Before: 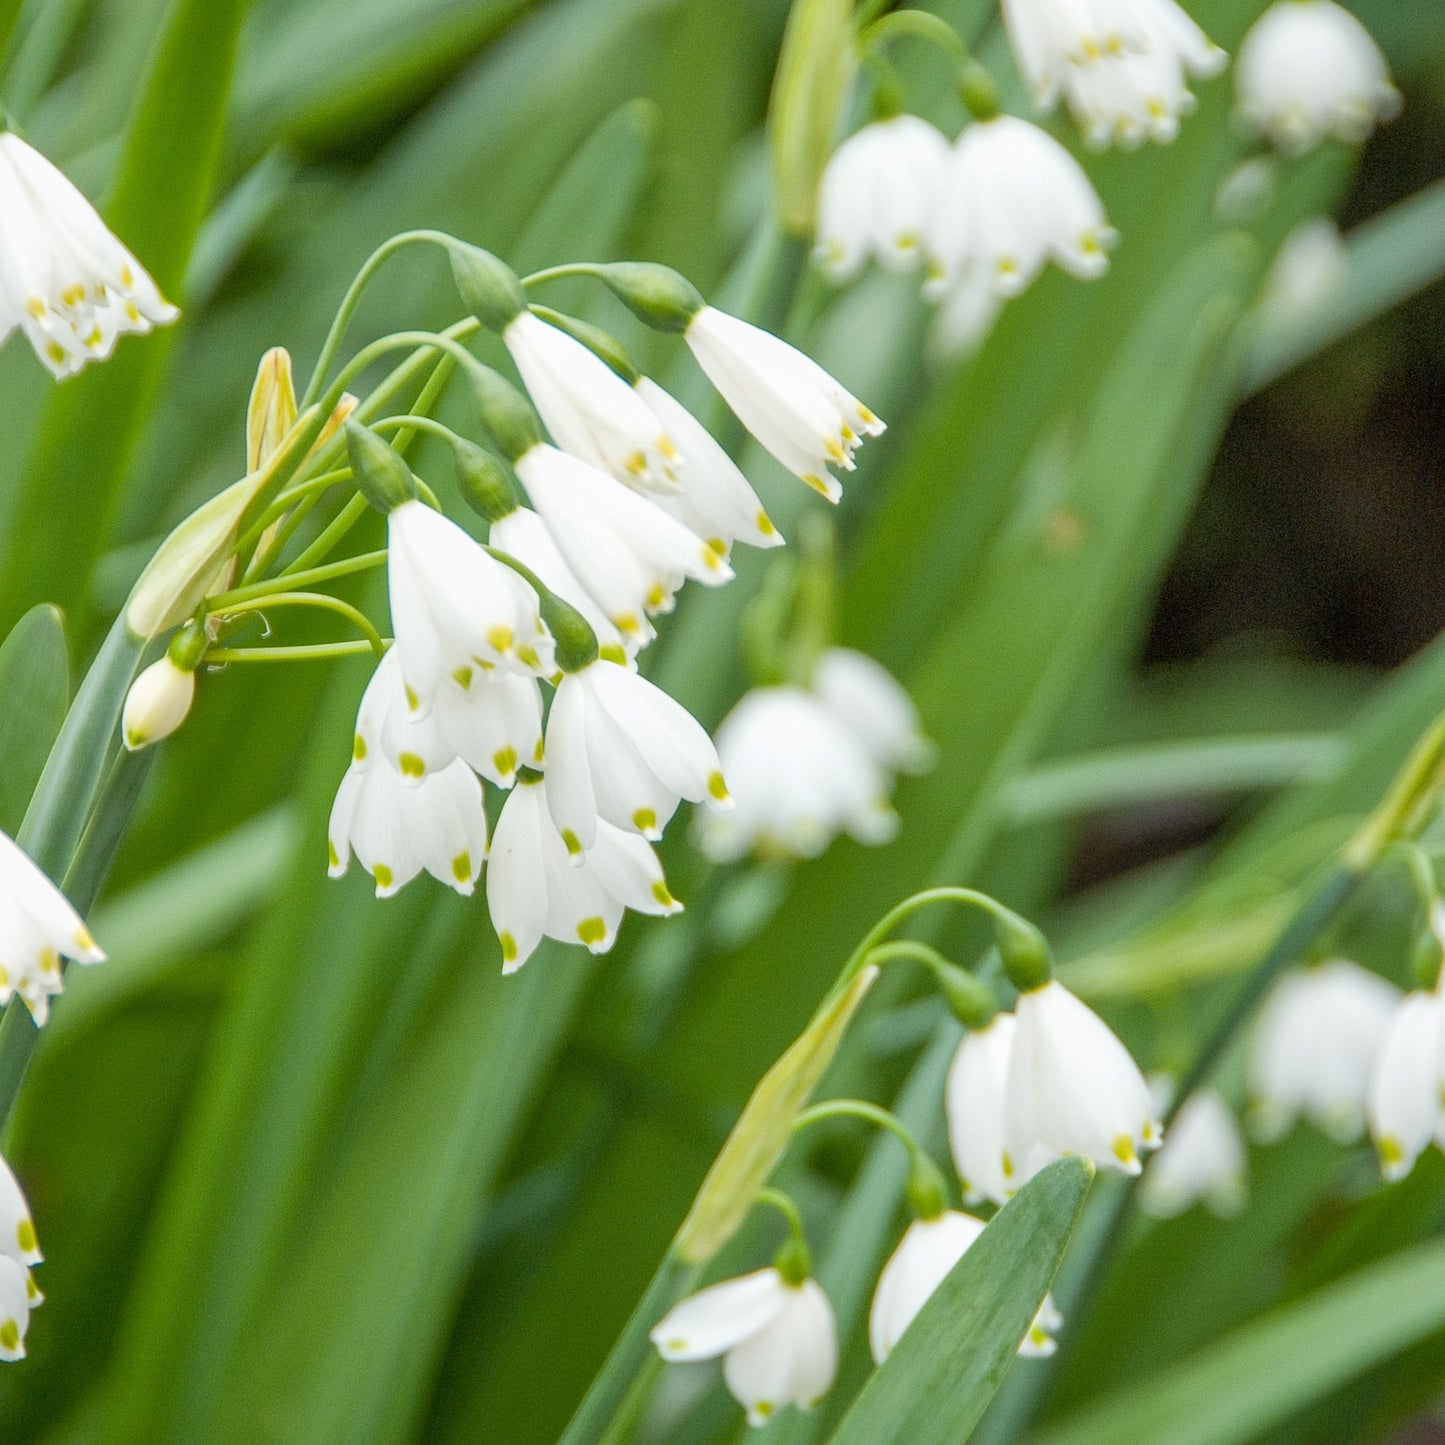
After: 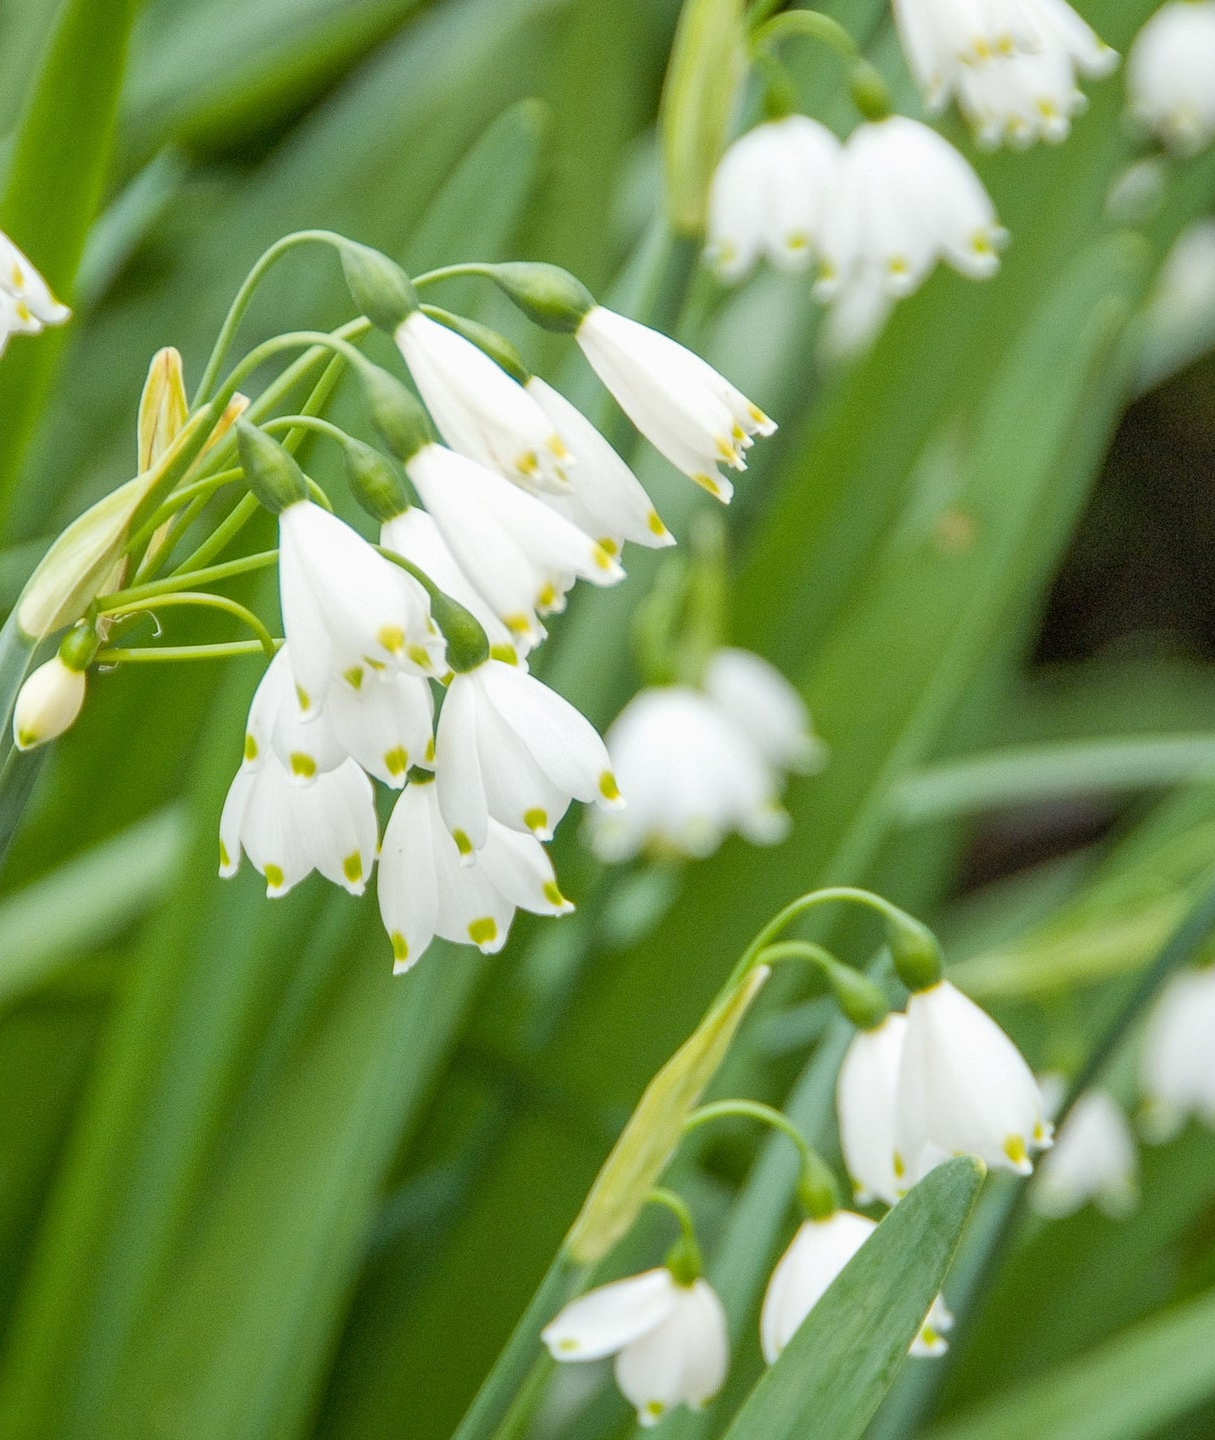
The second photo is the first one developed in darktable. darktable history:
levels: levels [0, 0.498, 1]
crop: left 7.598%, right 7.873%
